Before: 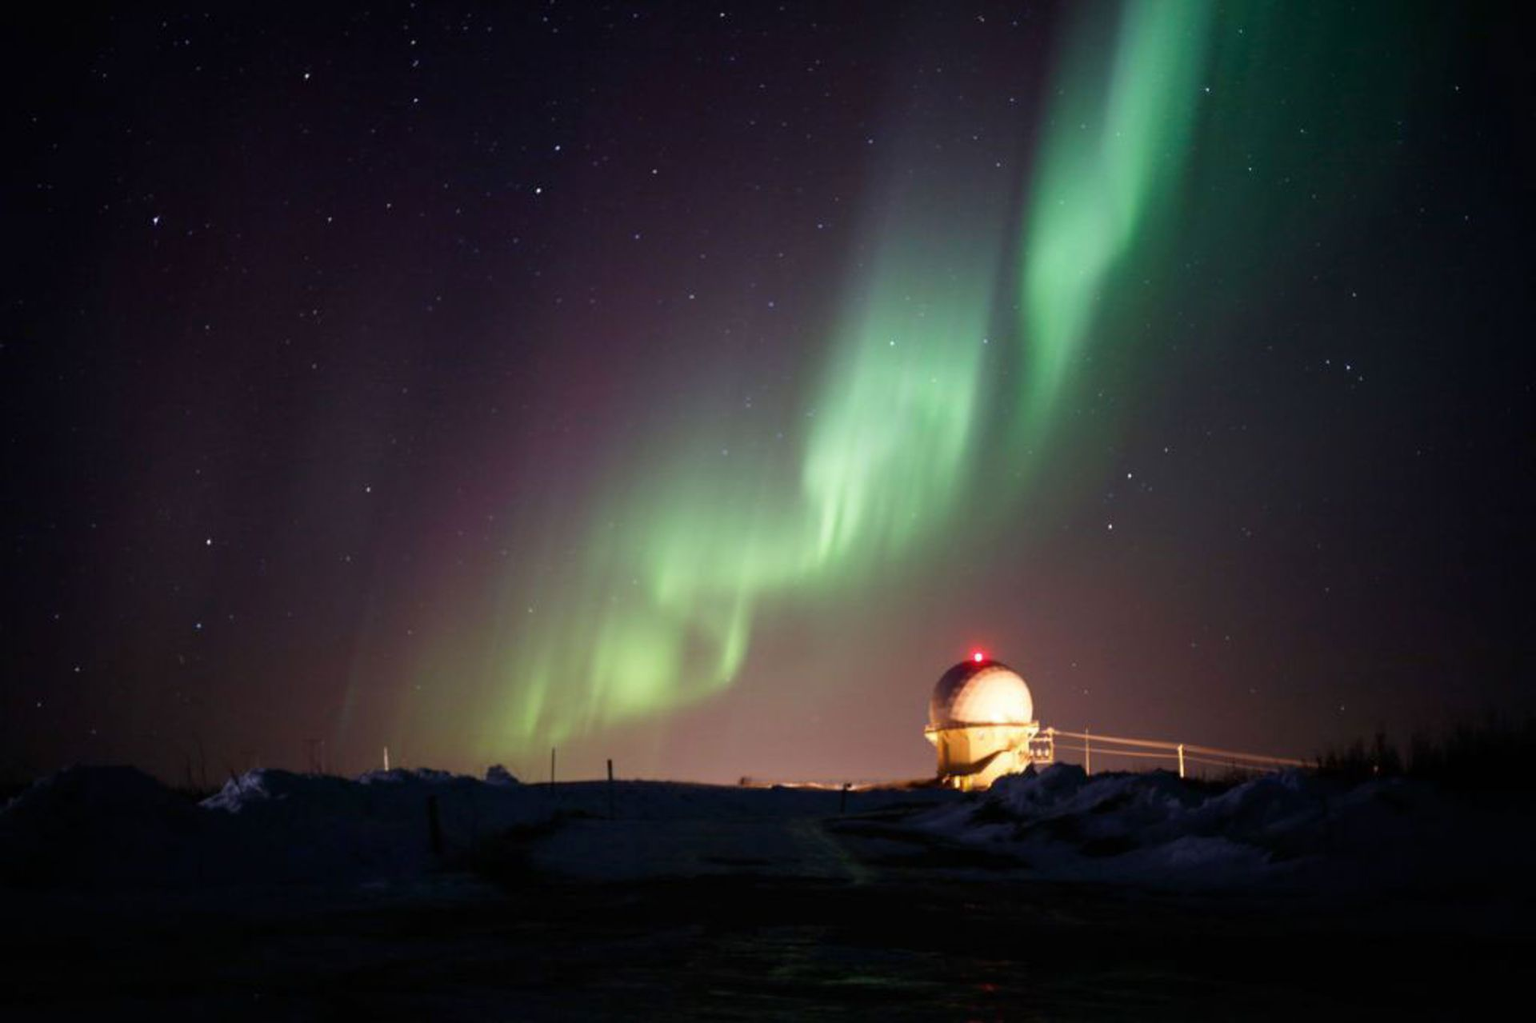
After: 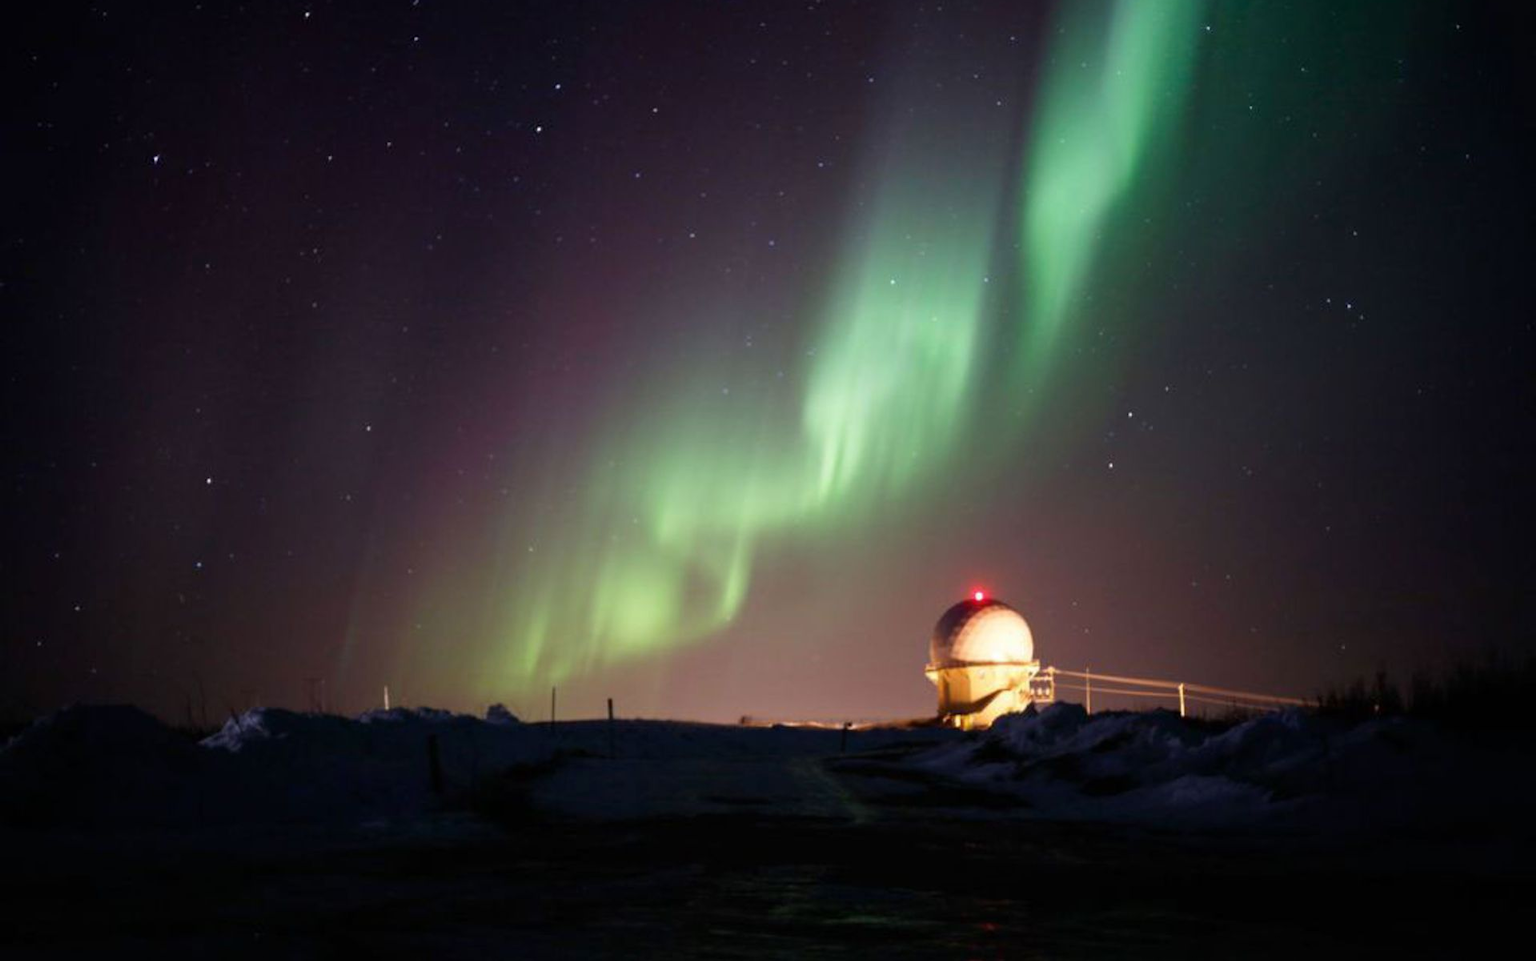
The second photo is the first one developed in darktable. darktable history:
crop and rotate: top 6.073%
